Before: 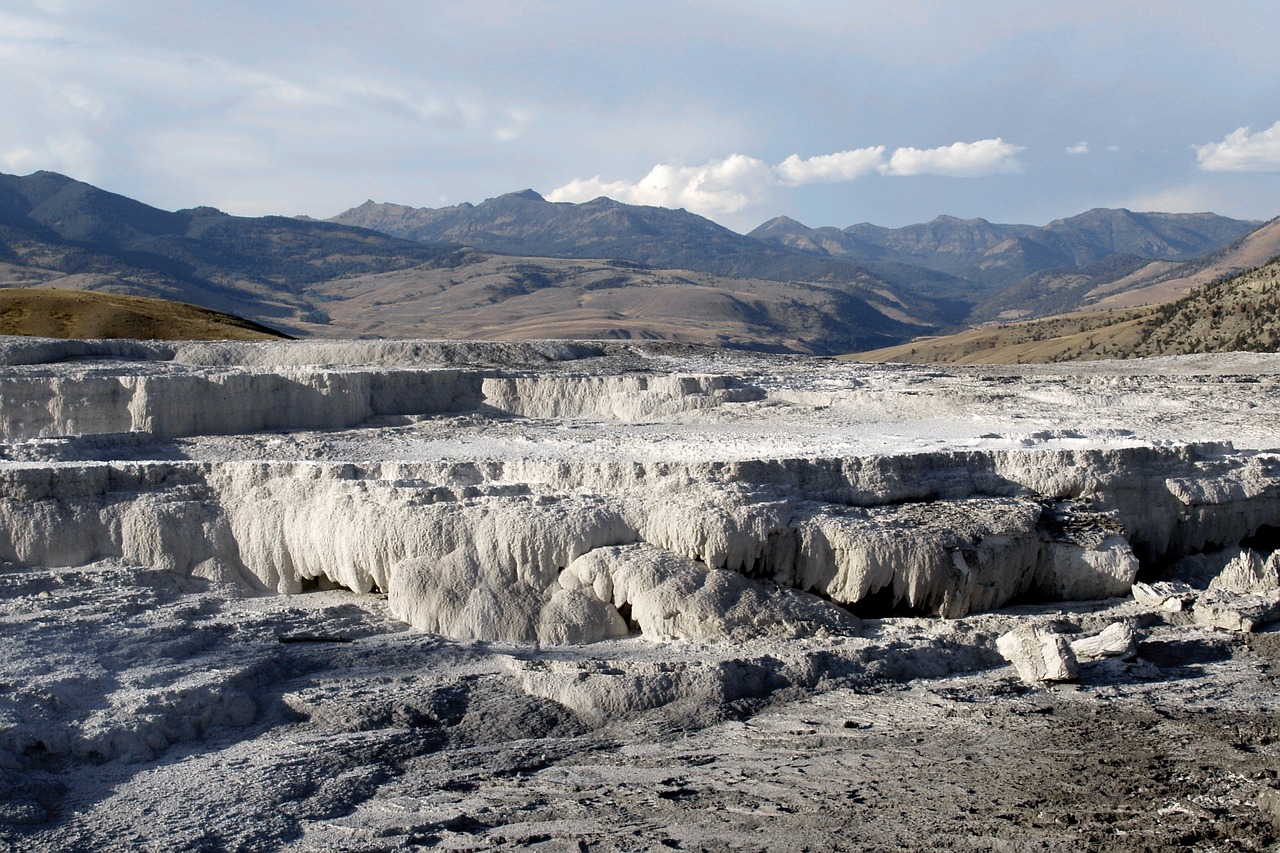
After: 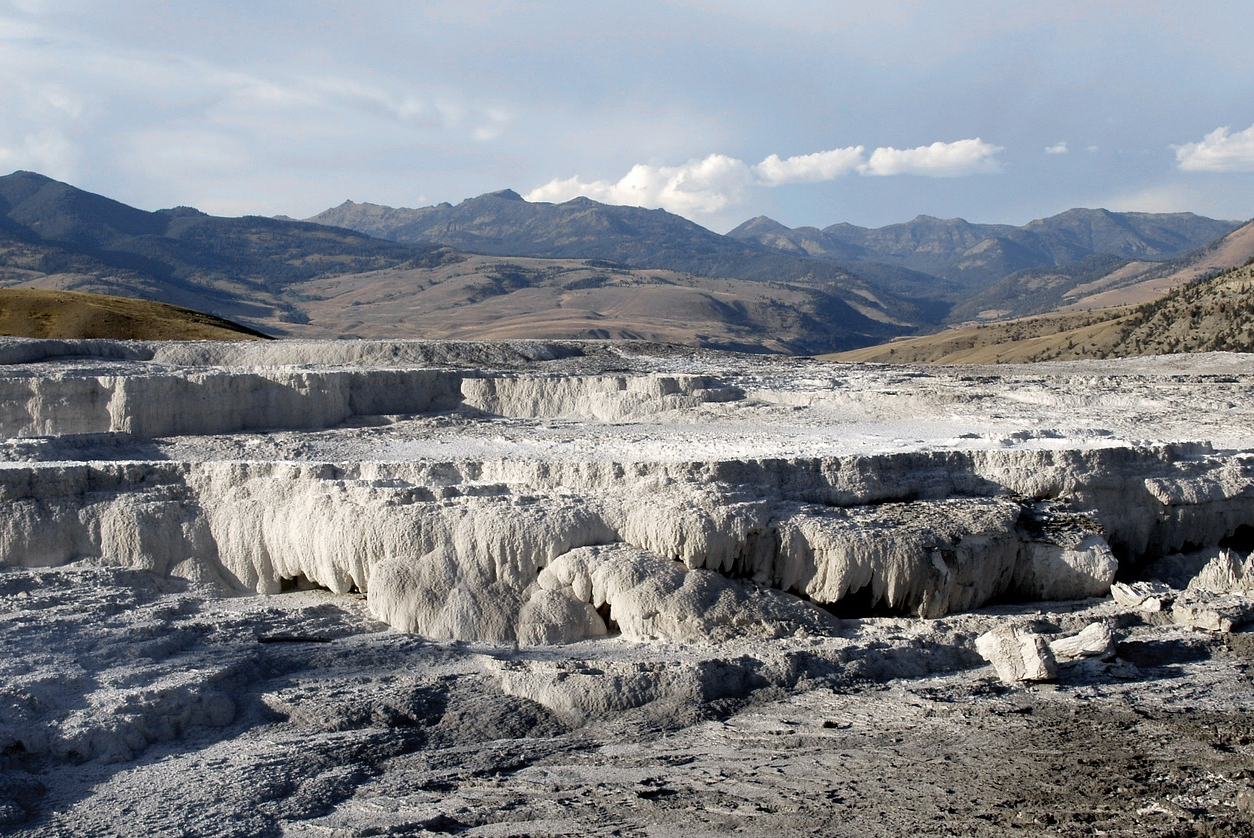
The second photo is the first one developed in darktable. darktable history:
crop: left 1.699%, right 0.287%, bottom 1.664%
